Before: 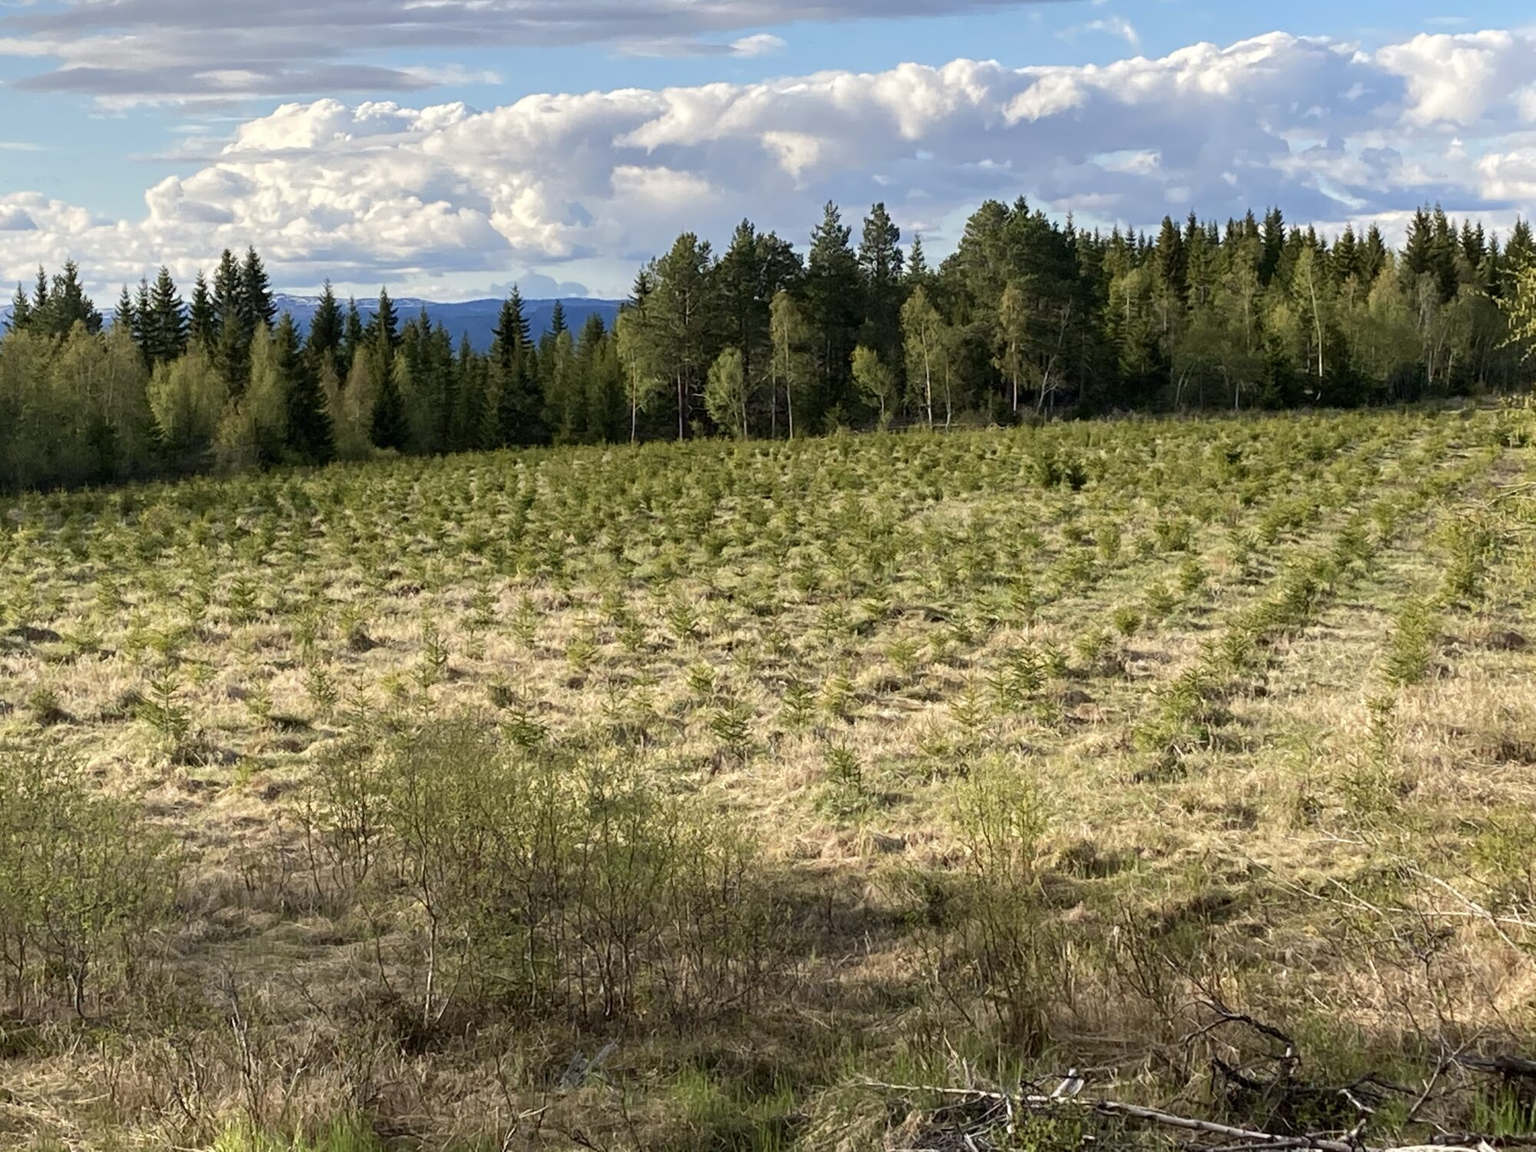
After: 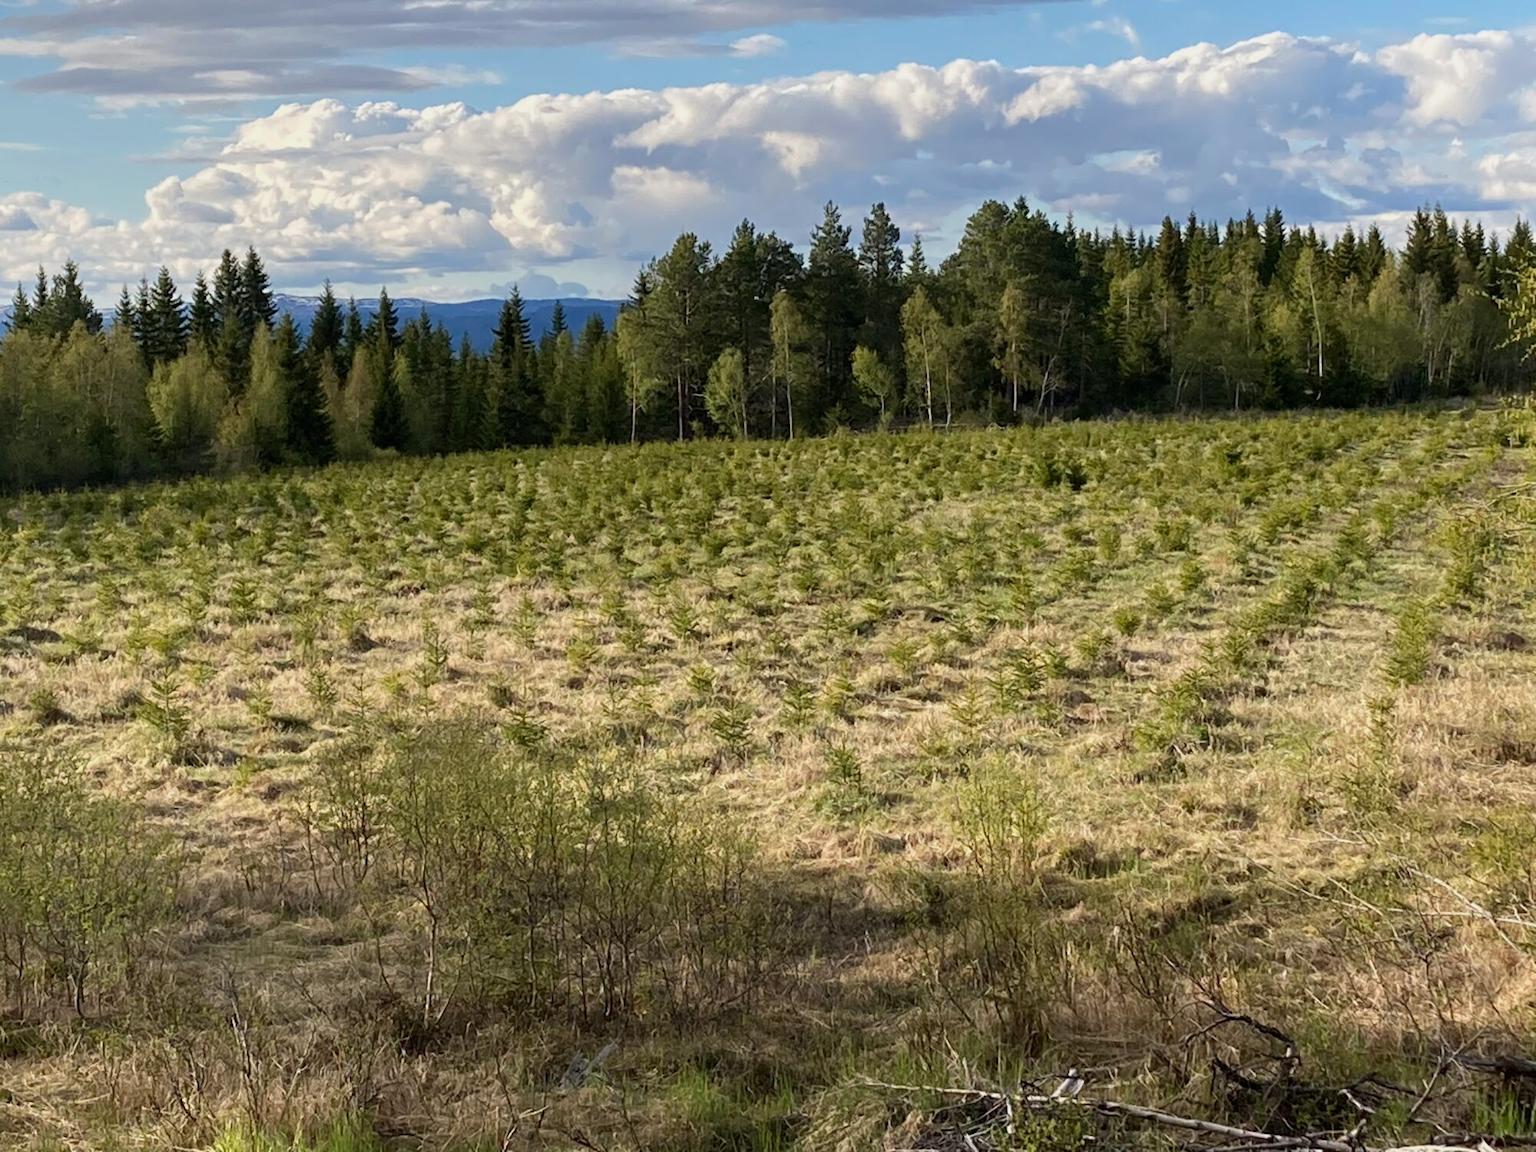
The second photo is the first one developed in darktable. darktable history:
exposure: exposure -0.212 EV, compensate exposure bias true, compensate highlight preservation false
